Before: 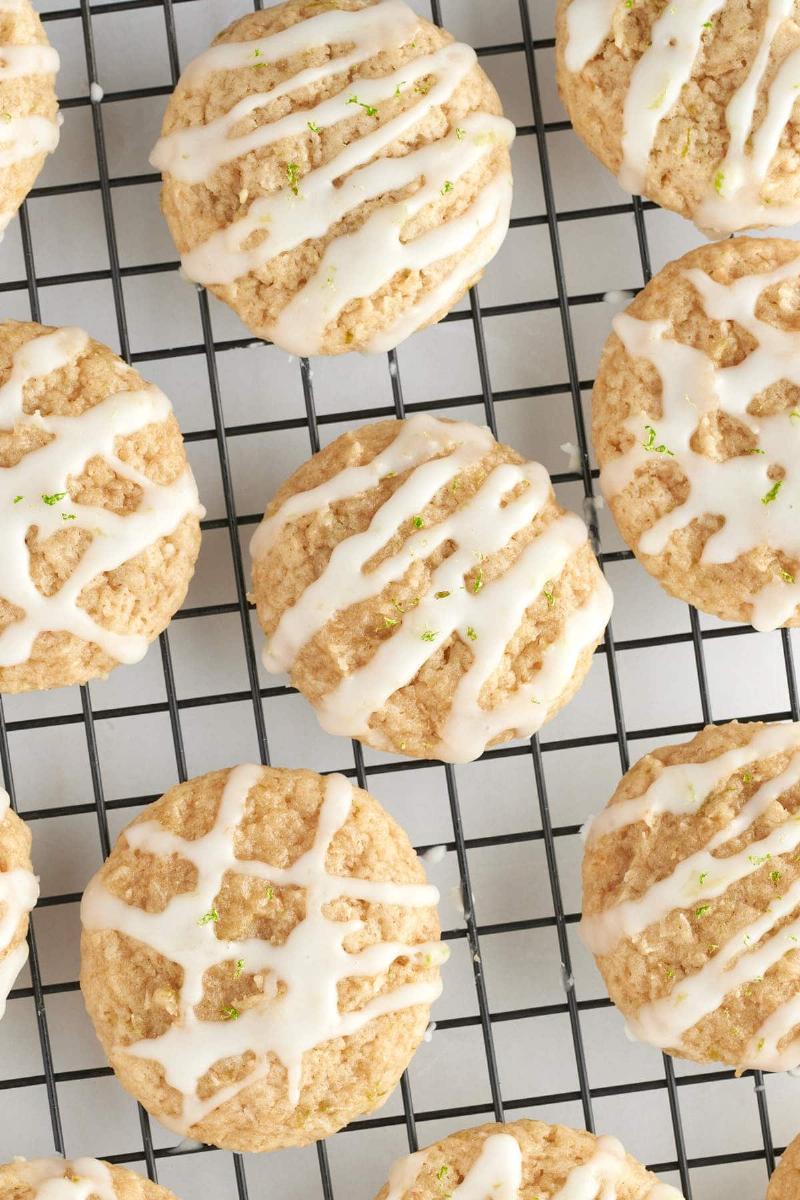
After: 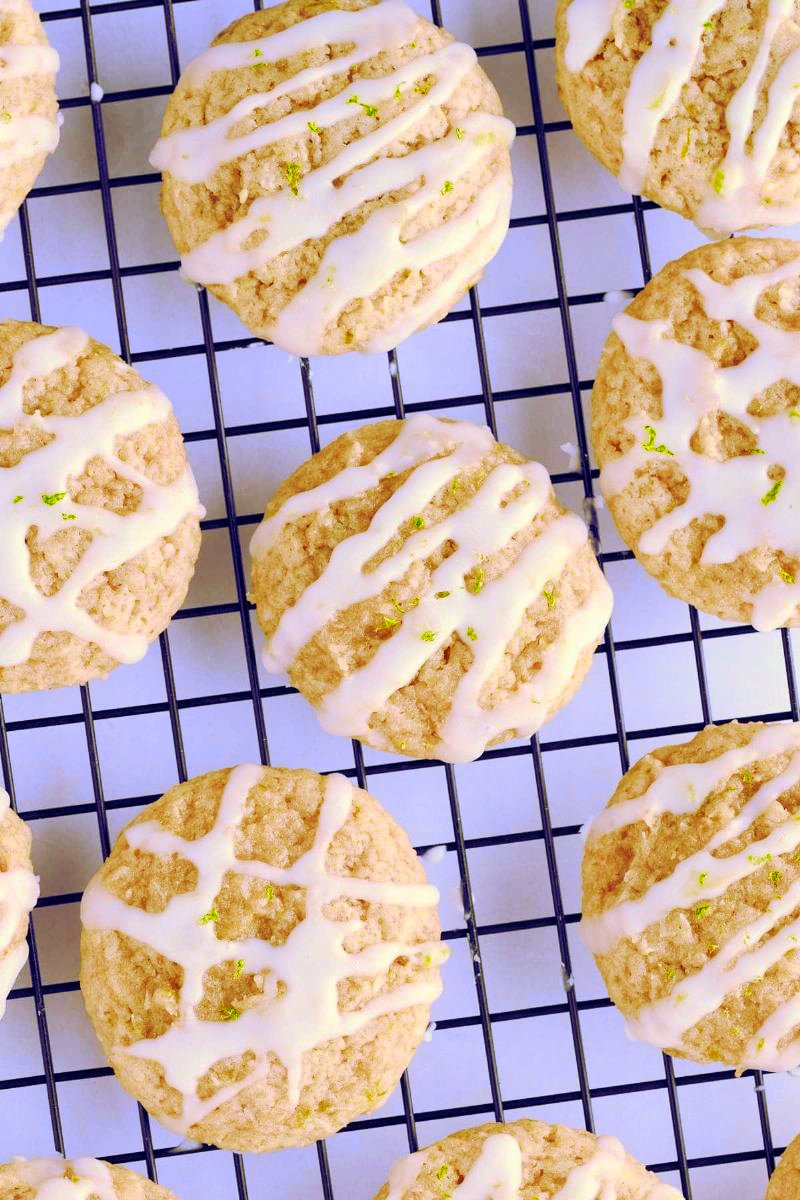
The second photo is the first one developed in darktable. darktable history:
tone curve: curves: ch0 [(0, 0) (0.003, 0.007) (0.011, 0.008) (0.025, 0.007) (0.044, 0.009) (0.069, 0.012) (0.1, 0.02) (0.136, 0.035) (0.177, 0.06) (0.224, 0.104) (0.277, 0.16) (0.335, 0.228) (0.399, 0.308) (0.468, 0.418) (0.543, 0.525) (0.623, 0.635) (0.709, 0.723) (0.801, 0.802) (0.898, 0.889) (1, 1)], preserve colors none
color look up table: target L [95.32, 93.98, 92.22, 87.77, 87.63, 83.17, 80.84, 70.15, 60.35, 56.83, 52.24, 50.56, 41.98, 22.44, 200.6, 82.15, 71.62, 60.4, 60.11, 58.13, 56.74, 53.38, 40, 42.38, 30.54, 33.84, 33.56, 10.43, 95.83, 77.28, 76.86, 66.07, 63.89, 60.53, 59.04, 56.95, 59.03, 49.92, 41.44, 25.65, 37.15, 38.29, 26.3, 6.738, 85.68, 59.48, 51.77, 40.65, 24.02], target a [-9.448, -8.374, -16.21, -67.24, -57.66, -77.81, -42.69, -26.22, -40.77, -30.49, -34.54, -1.947, -2.502, -1.237, 0, 29.03, 19.29, 55.46, 10.24, 24.16, 69.81, 61.65, 21.21, 45.92, 27.19, 33.34, 40.89, 6.377, 2.477, 38.82, 36.7, -2.659, 69.59, 39.29, 75.81, 29.25, 79.48, 23.94, 44.03, 14.93, 41.49, 45.67, 37.6, 30.43, -54.94, -3.113, 13.03, -12.42, 26.45], target b [30.41, 78, 80.22, 66.13, -10.57, 66.2, -22.81, 50.9, 32.22, 7.278, 30.85, 10.59, 27.82, -18.9, 0, 1.813, -39.62, 11.59, 41.6, 44.19, 8.469, 41.25, -5.971, -2.175, -34.44, 33.76, -19.42, -4.232, -0.088, -20.14, -5.058, -43.53, -43.75, -53.56, -52.58, -59.5, -58.83, 14.92, 31.16, 7.043, -85.38, -51.15, -40.08, -39.92, -14.01, -59.2, -71.79, 24.5, -44.74], num patches 49
